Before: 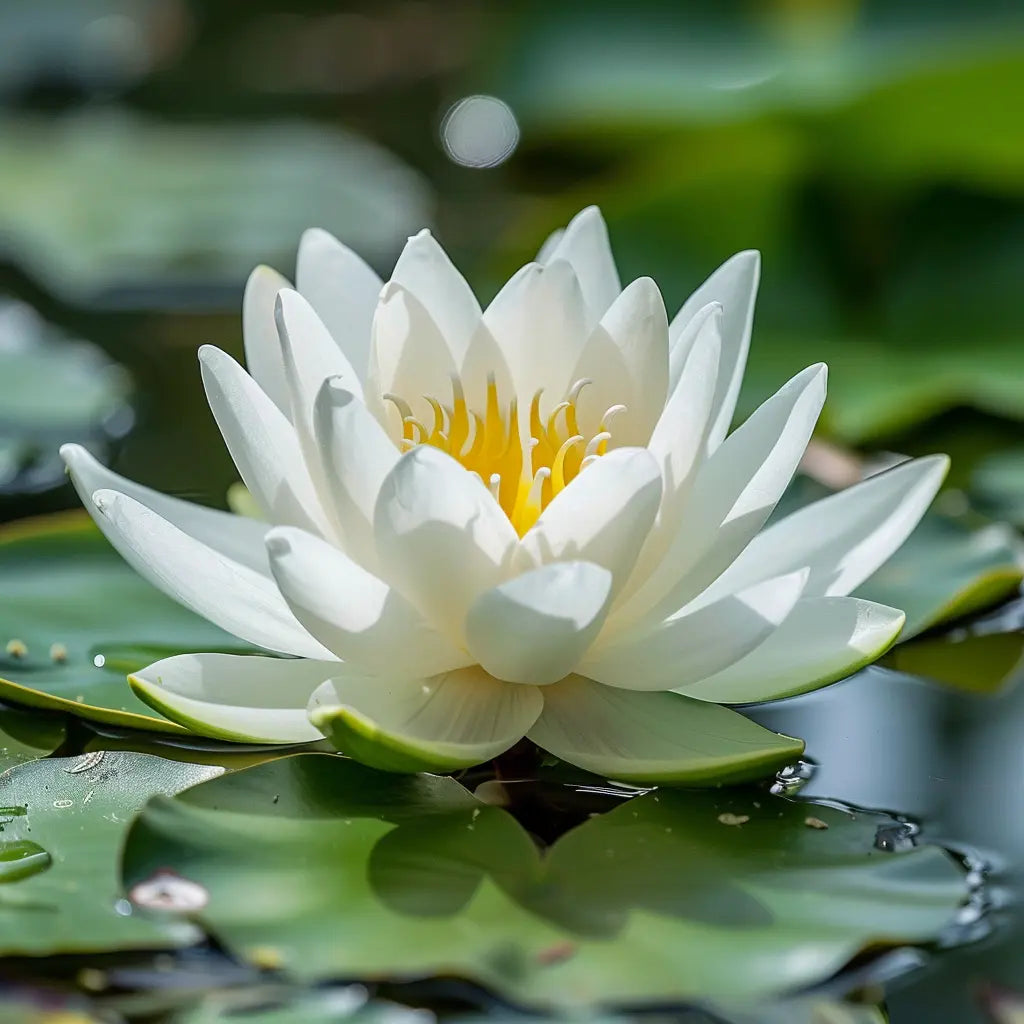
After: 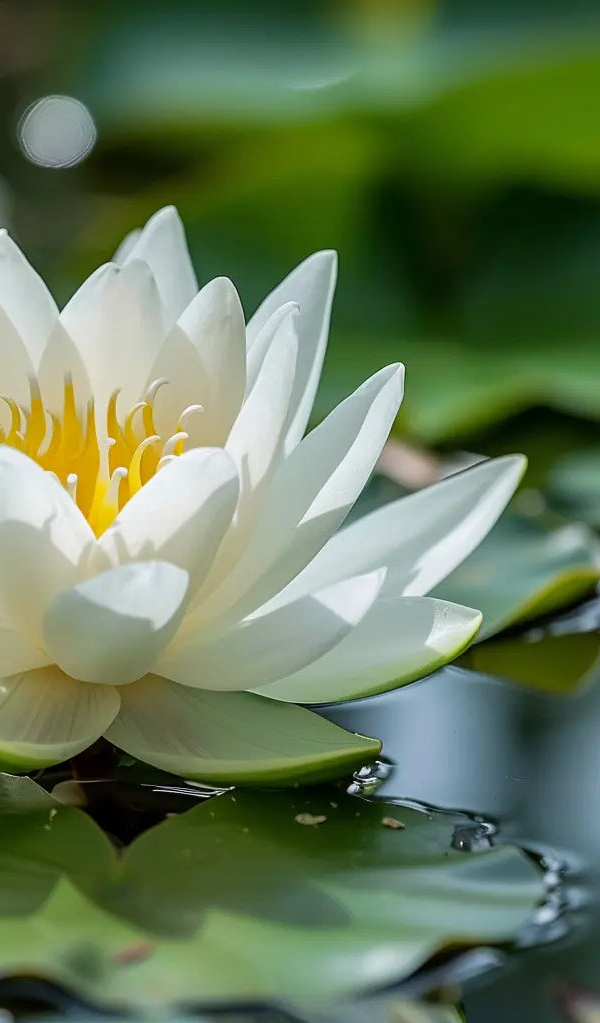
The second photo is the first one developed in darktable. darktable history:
crop: left 41.401%
